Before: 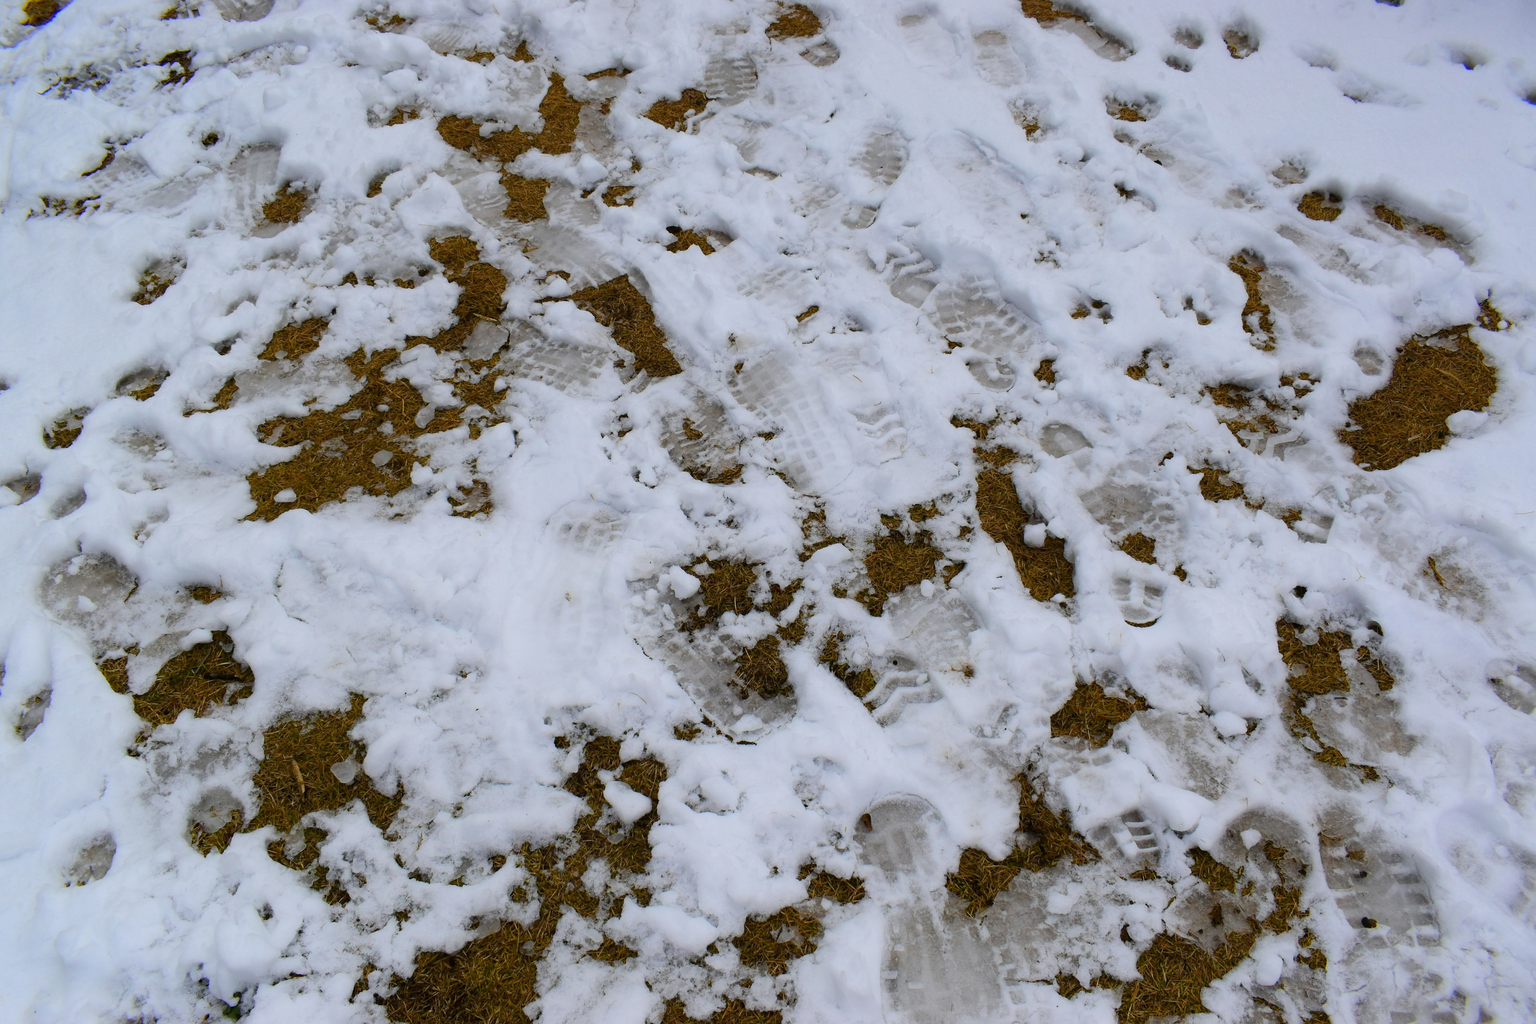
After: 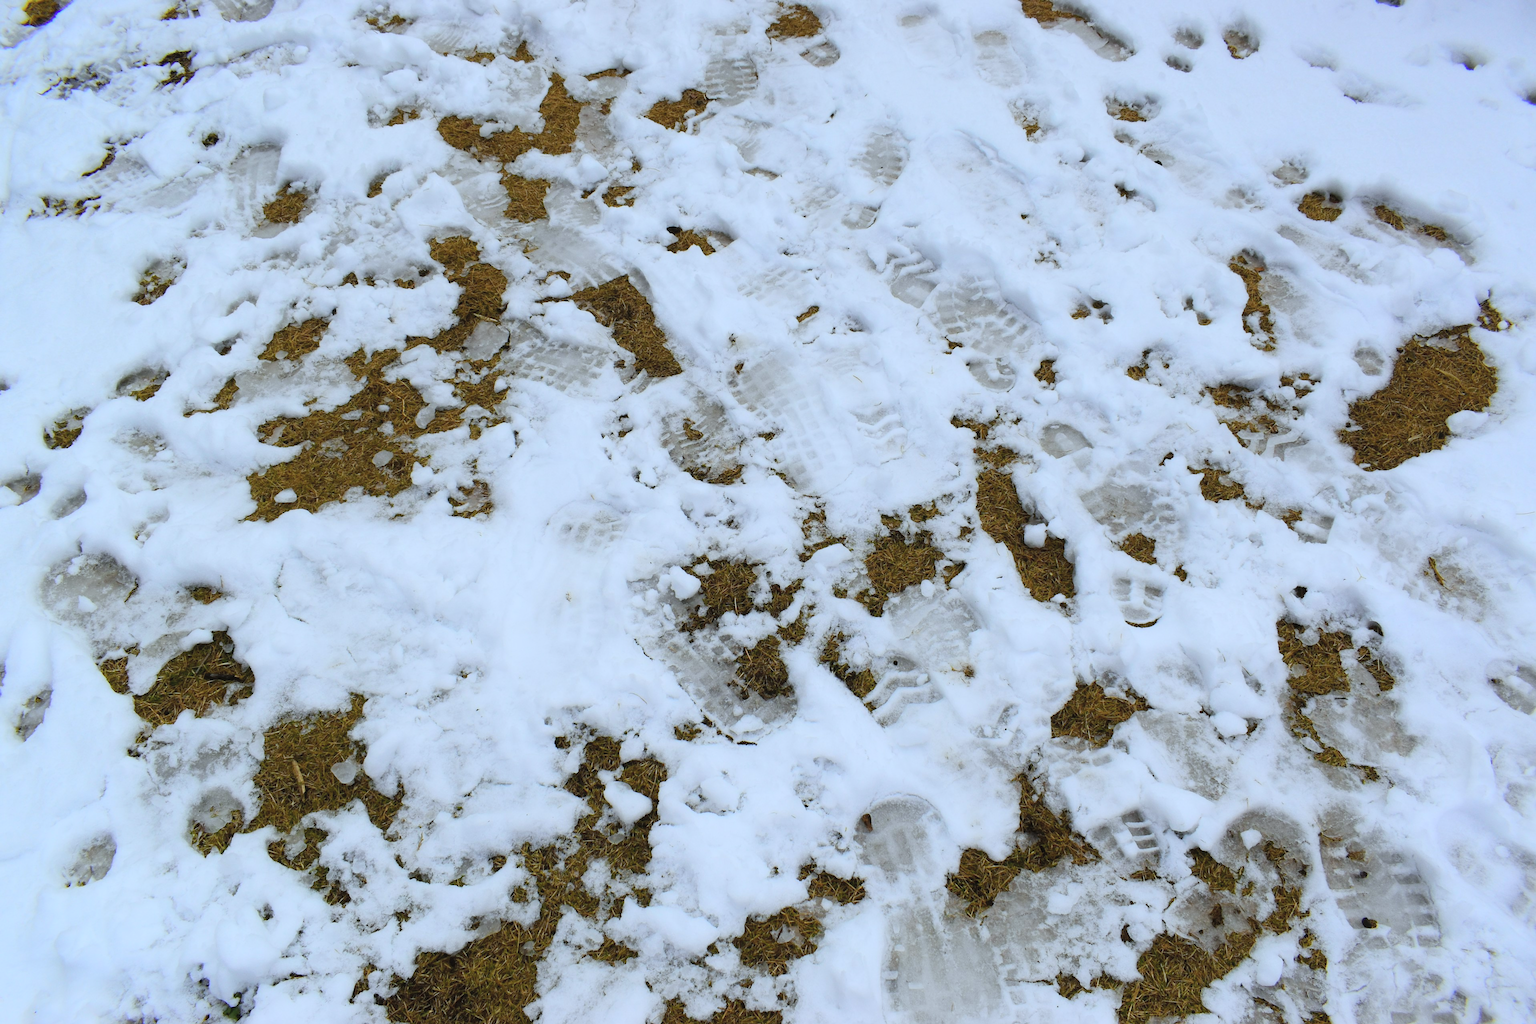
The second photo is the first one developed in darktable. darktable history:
contrast brightness saturation: contrast 0.14, brightness 0.21
white balance: red 0.925, blue 1.046
